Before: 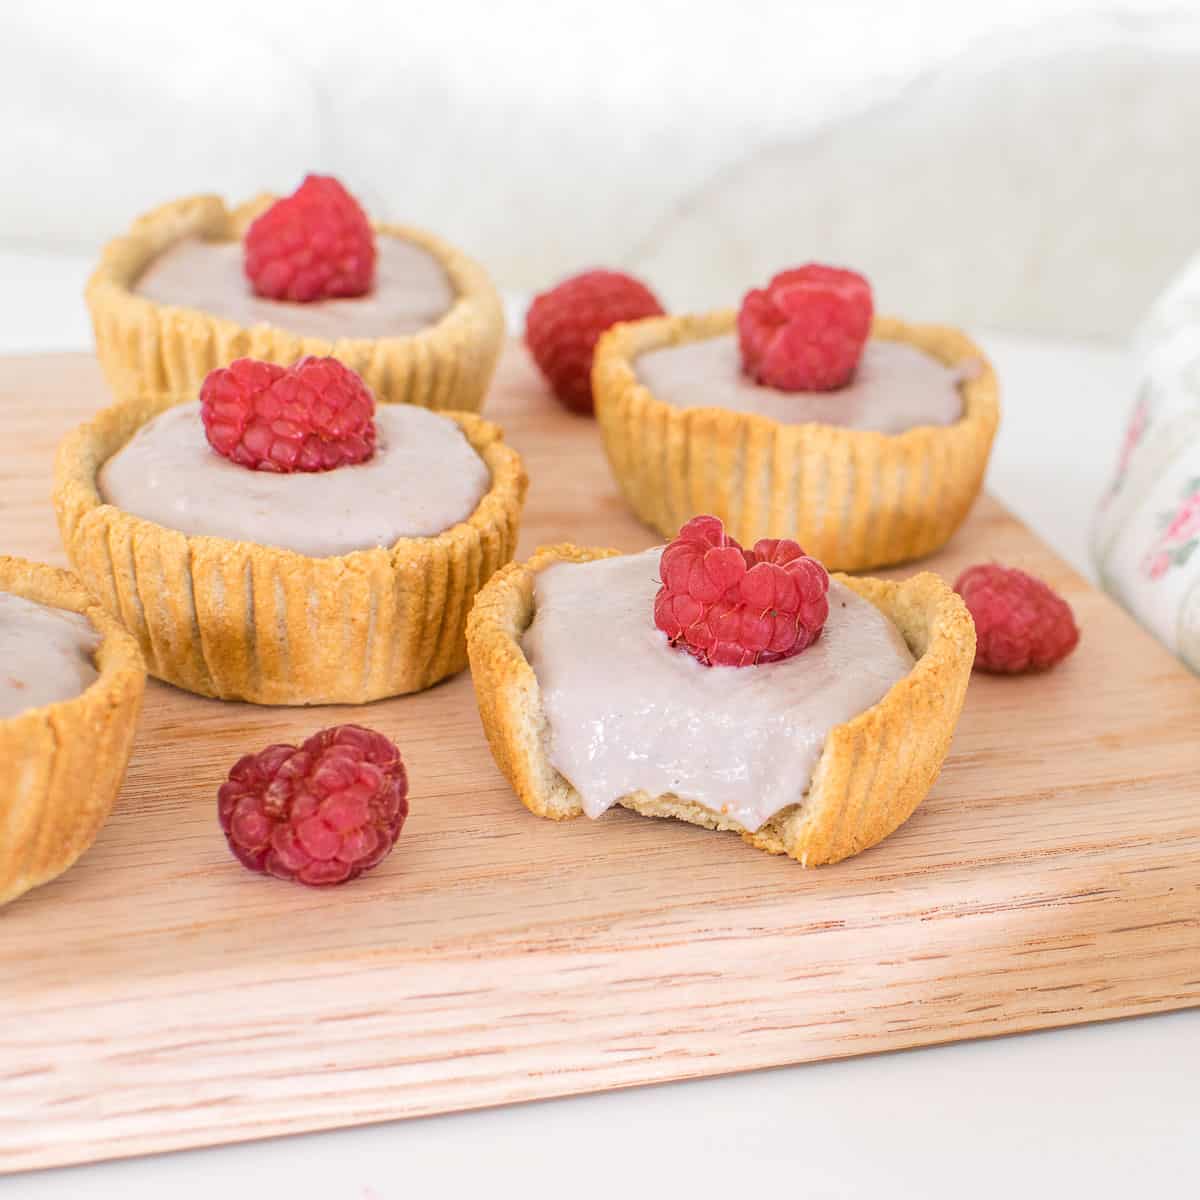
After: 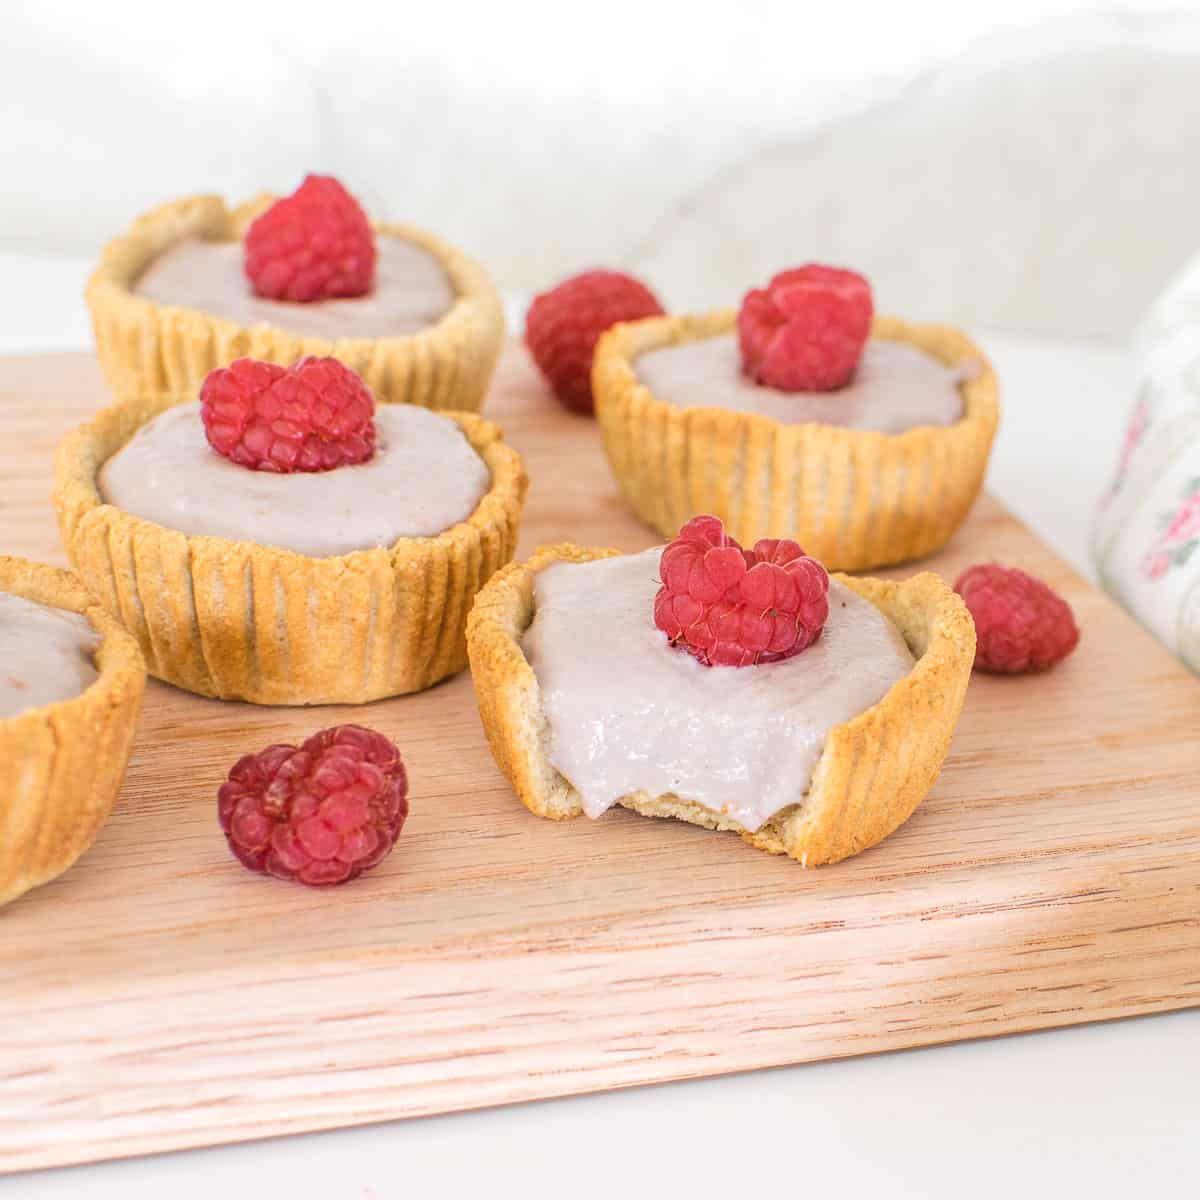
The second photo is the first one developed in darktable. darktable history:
exposure: black level correction -0.003, exposure 0.045 EV, compensate exposure bias true, compensate highlight preservation false
